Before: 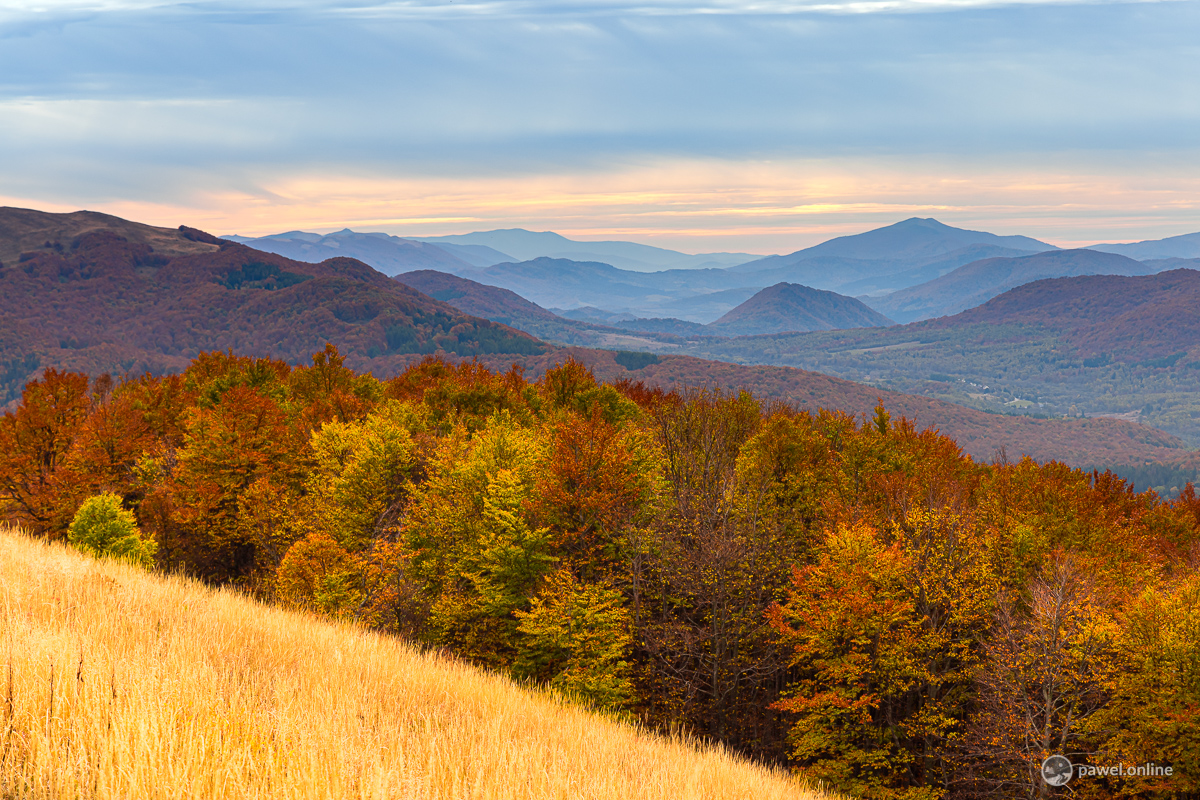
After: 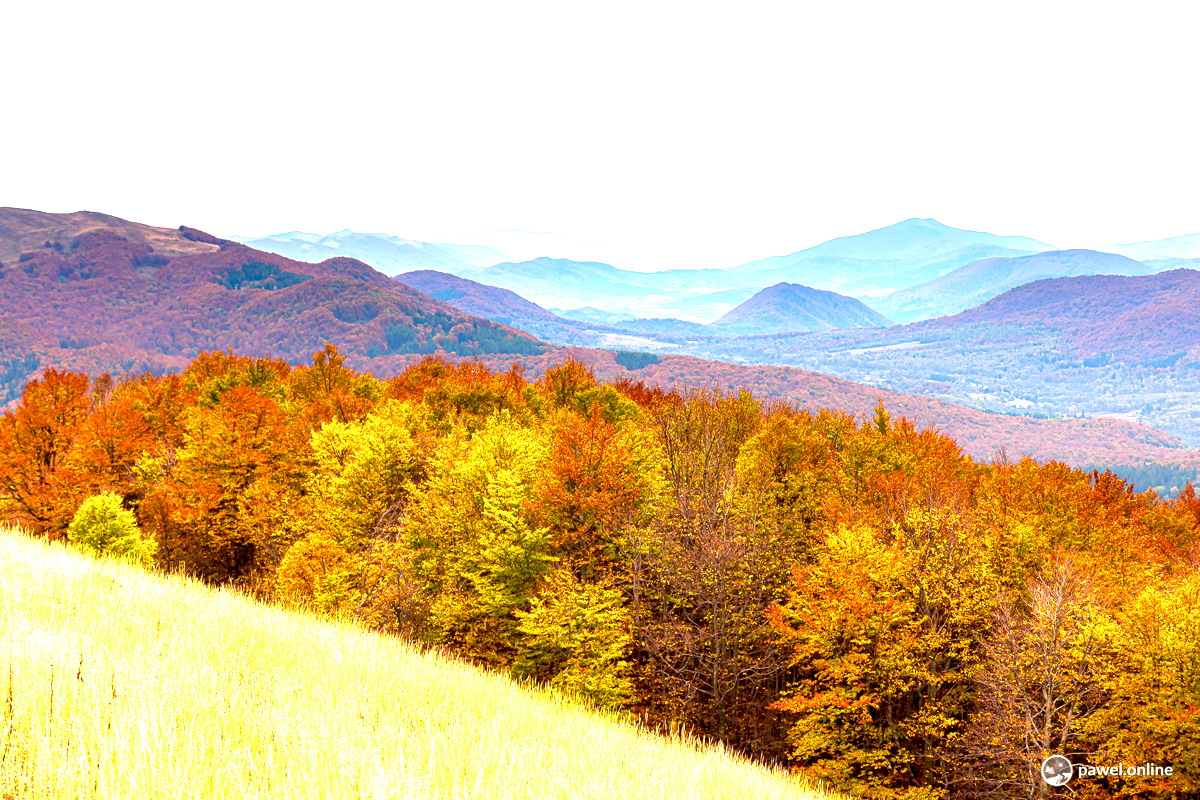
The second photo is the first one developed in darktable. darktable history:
velvia: strength 24.99%
exposure: black level correction 0.005, exposure 2.078 EV, compensate exposure bias true, compensate highlight preservation false
